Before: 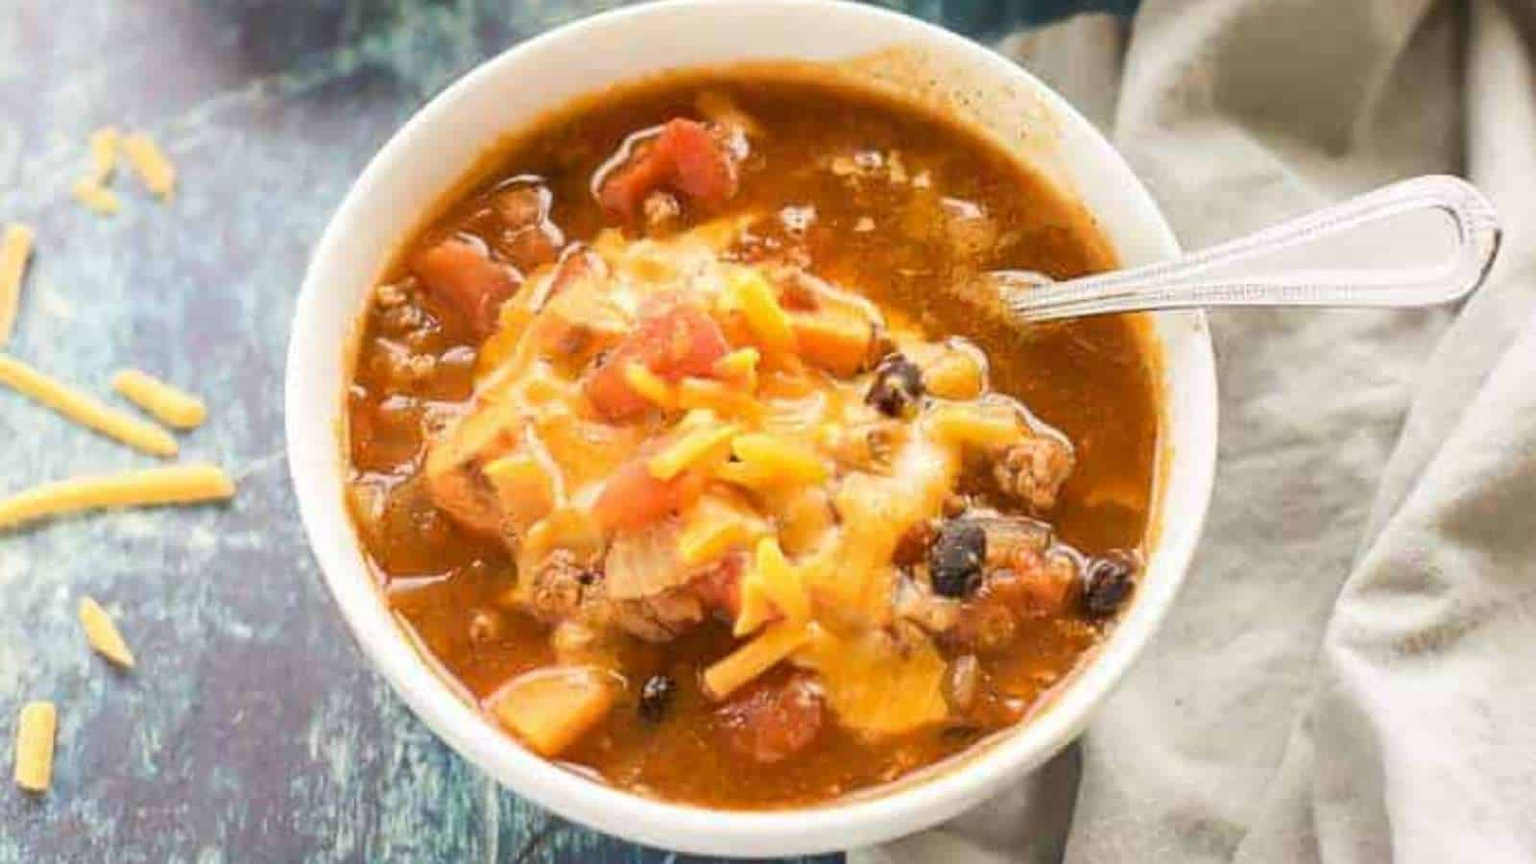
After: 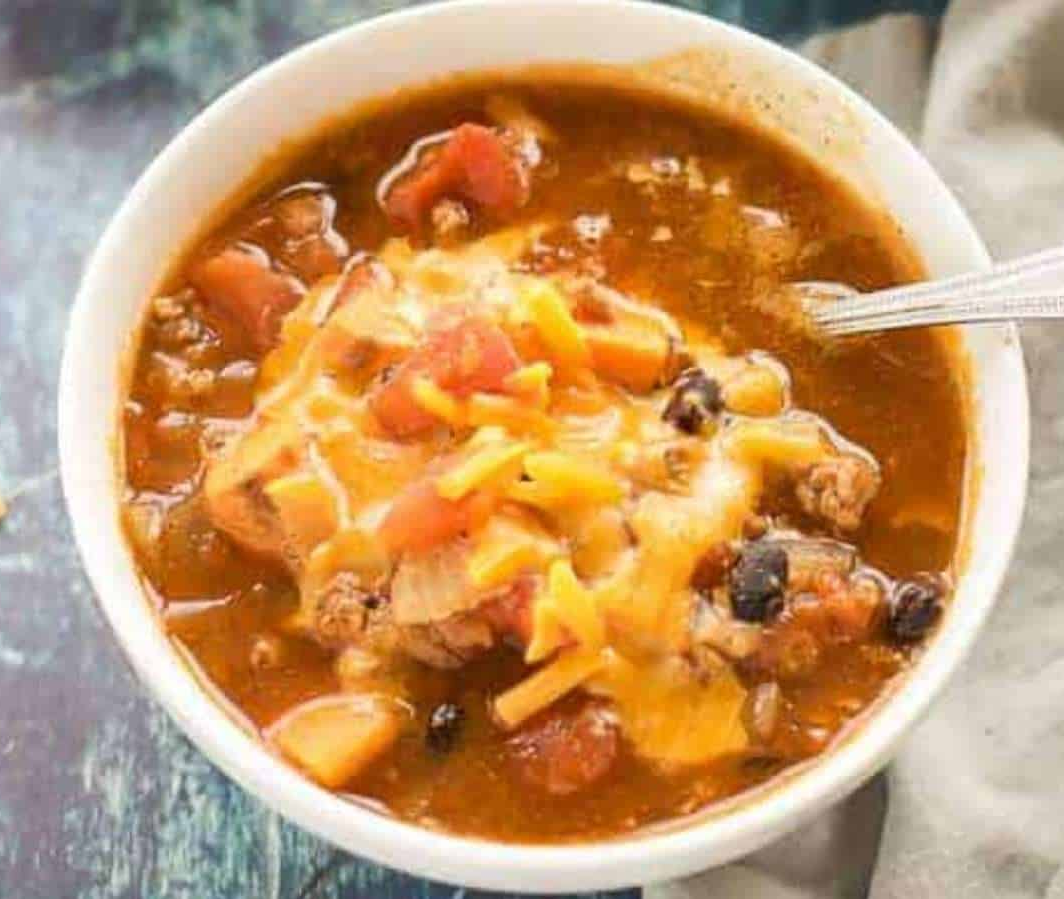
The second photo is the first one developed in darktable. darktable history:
crop and rotate: left 15.049%, right 18.433%
